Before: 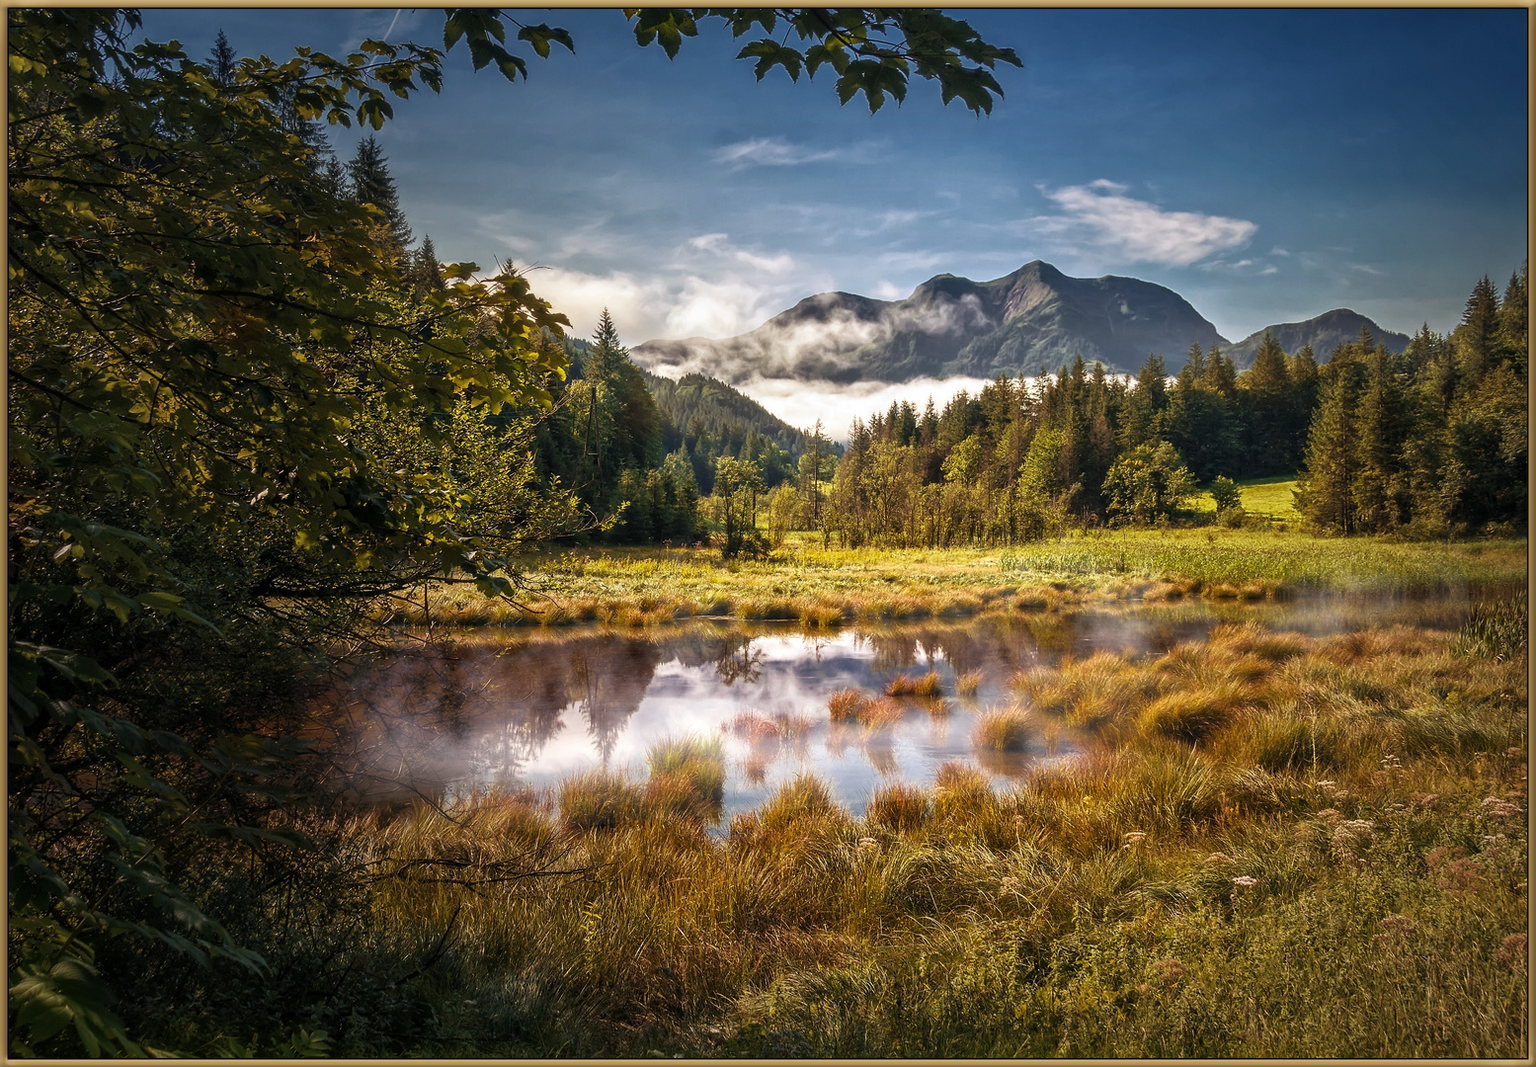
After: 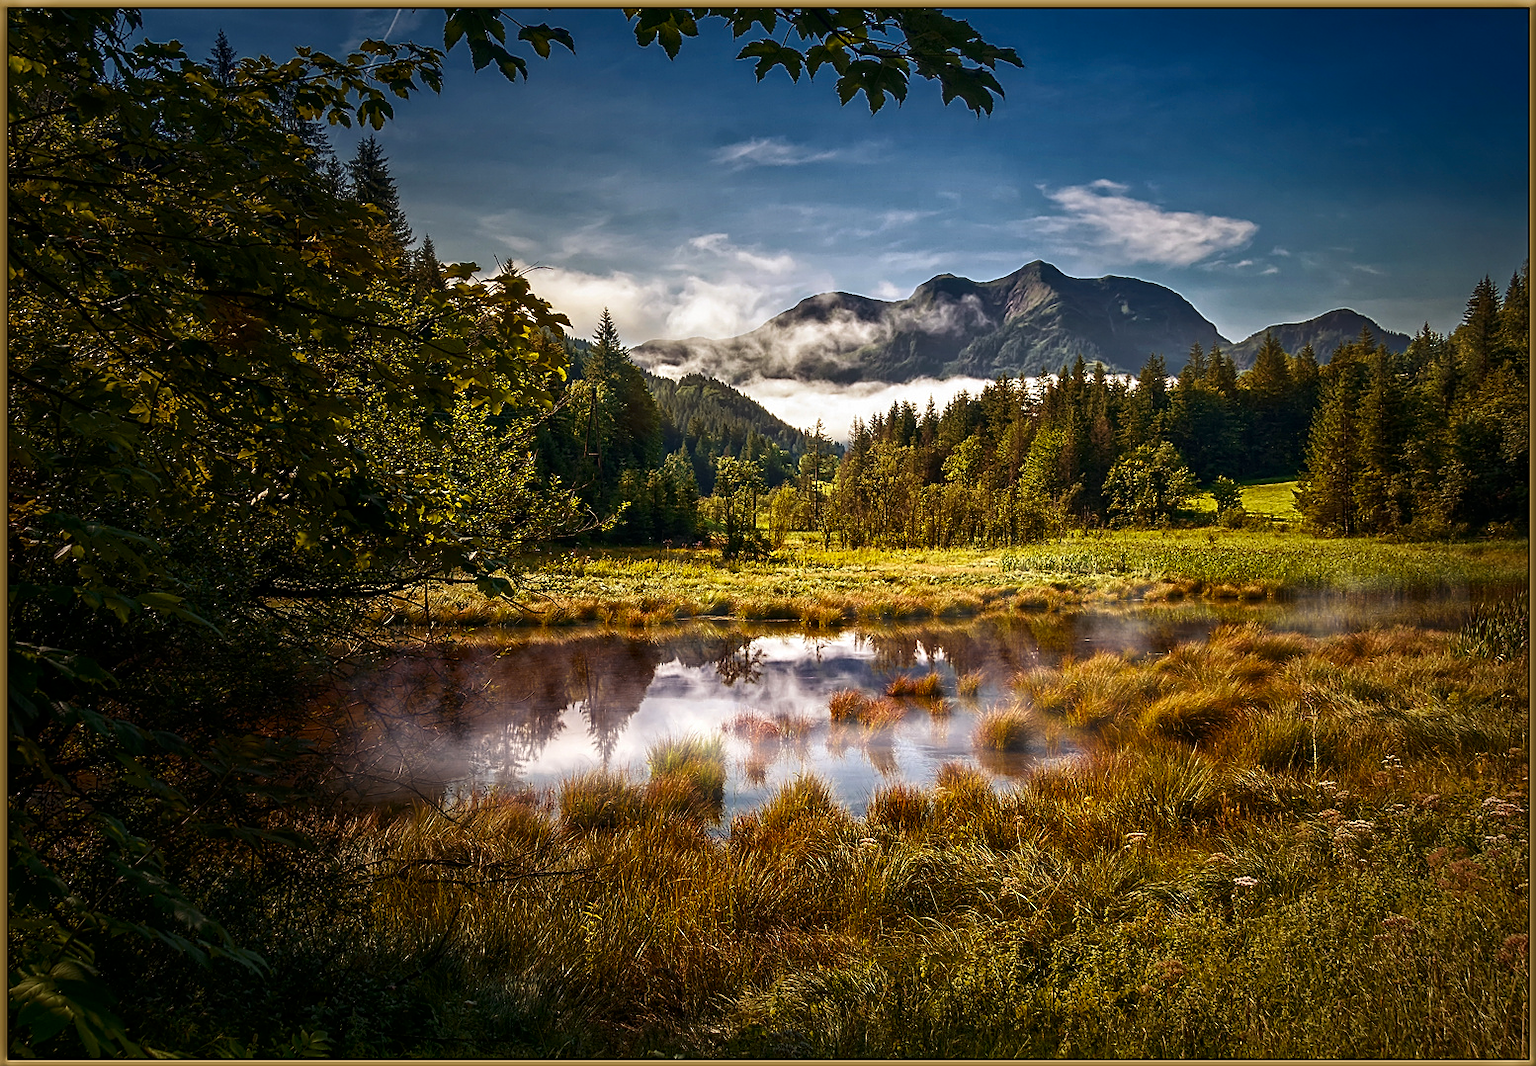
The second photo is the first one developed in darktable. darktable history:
contrast brightness saturation: contrast 0.07, brightness -0.141, saturation 0.107
crop: left 0.023%
sharpen: on, module defaults
color balance rgb: perceptual saturation grading › global saturation 0.812%
